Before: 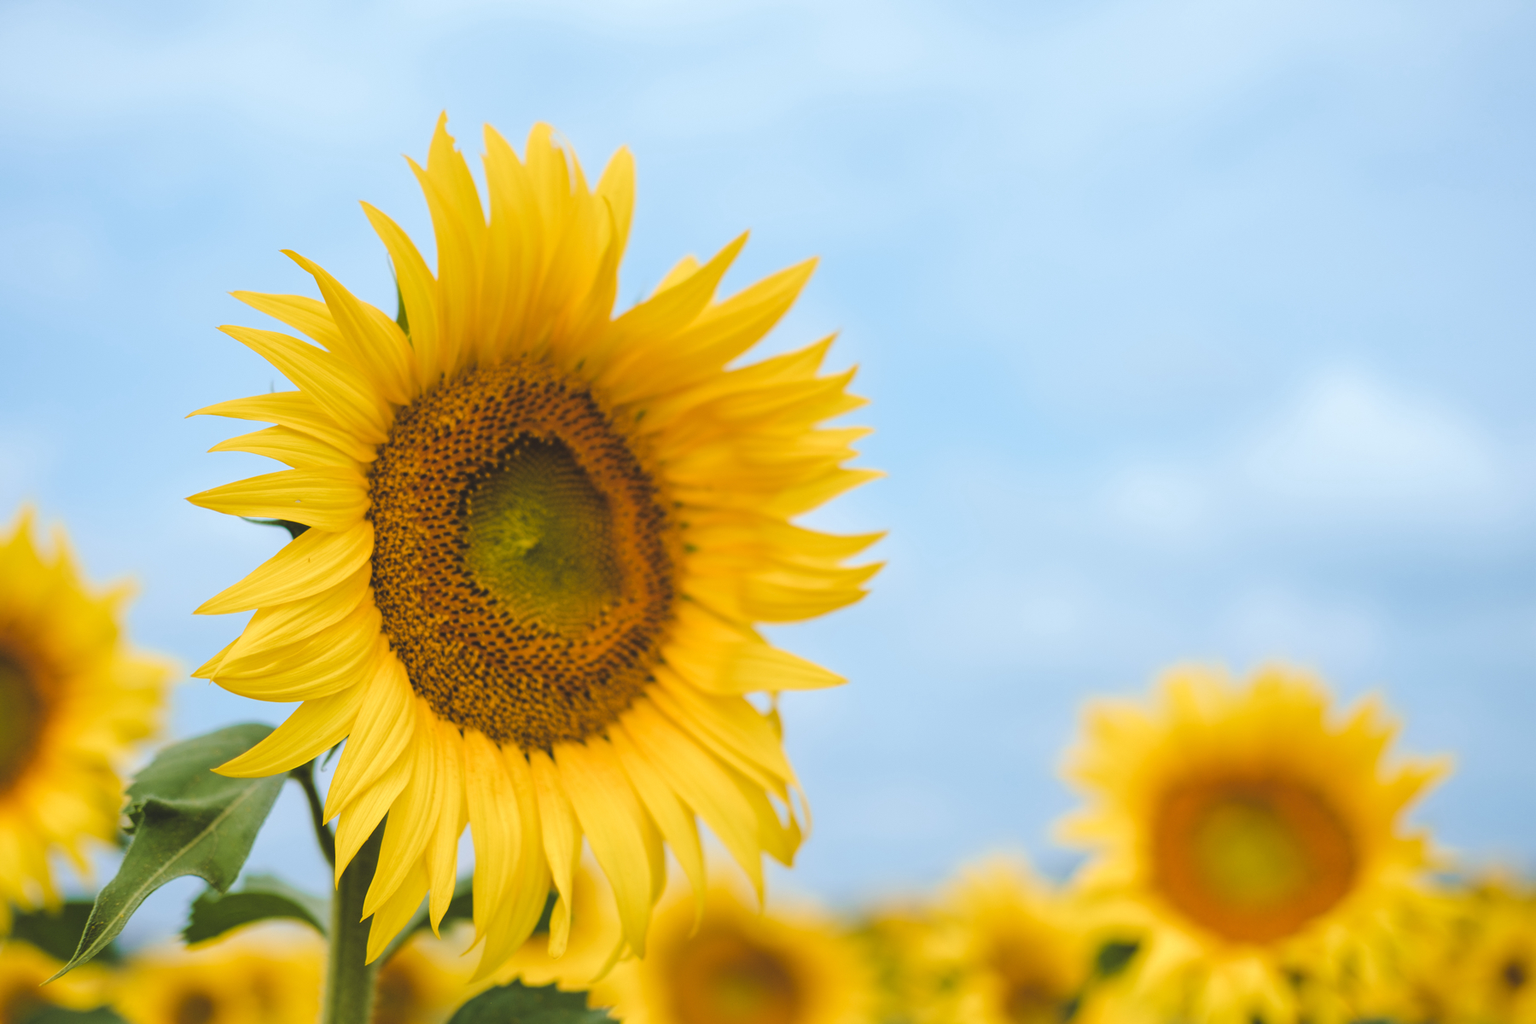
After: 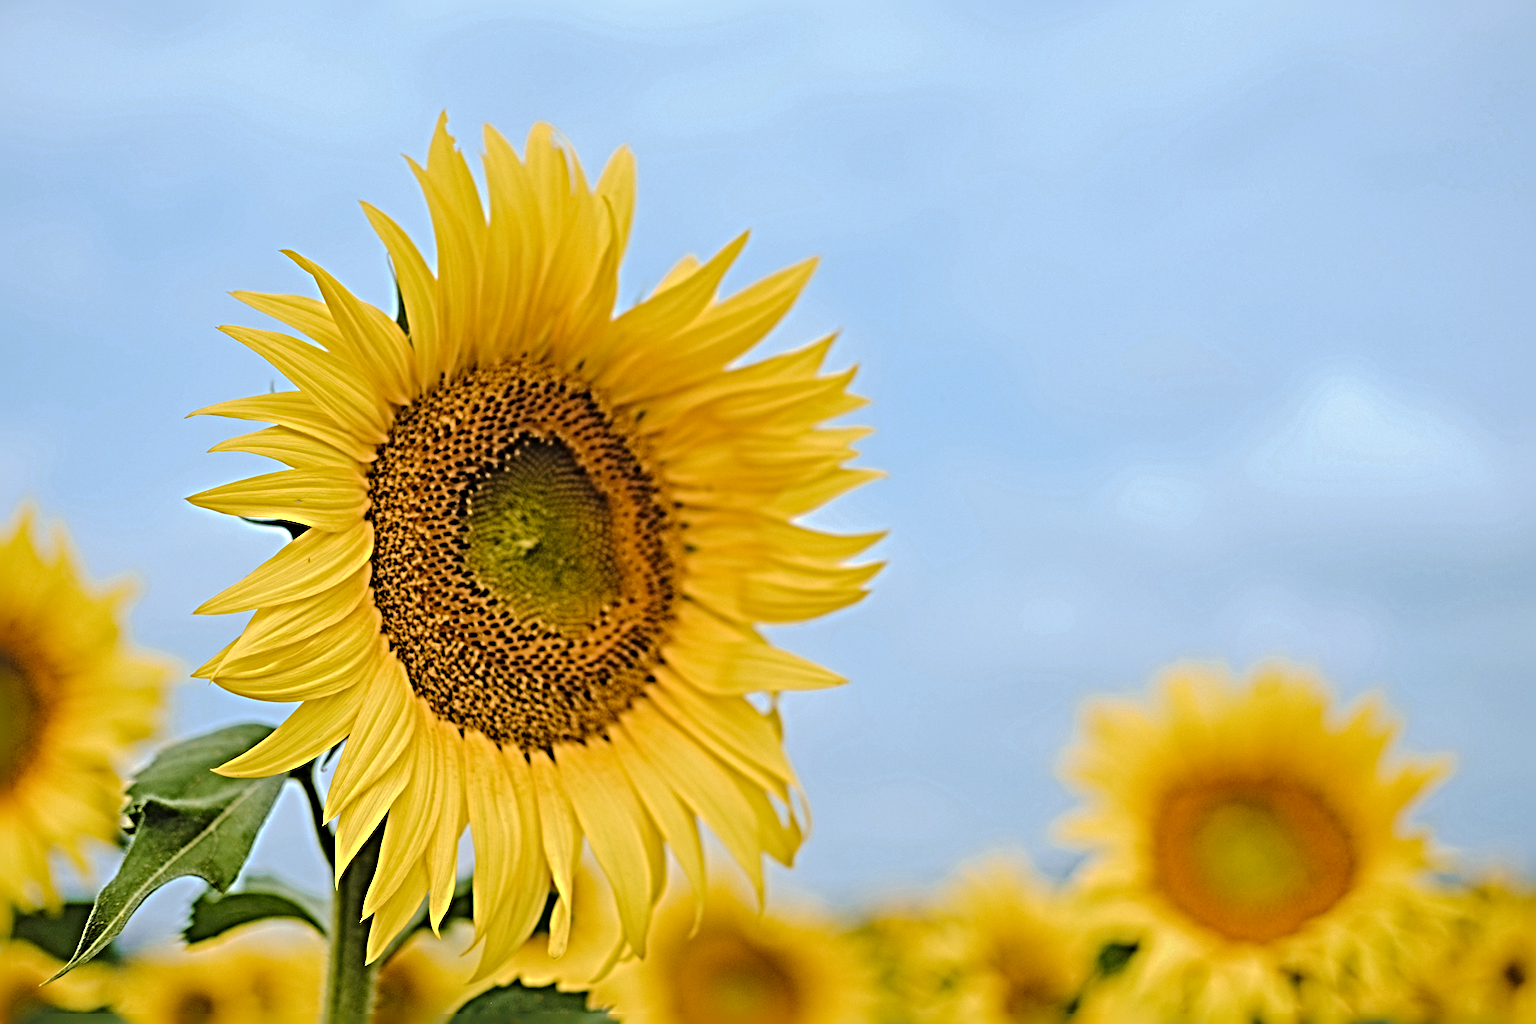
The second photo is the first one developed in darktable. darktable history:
shadows and highlights: shadows 4.1, highlights -17.6, soften with gaussian
sharpen: radius 6.3, amount 1.8, threshold 0
tone curve: curves: ch0 [(0, 0) (0.003, 0.002) (0.011, 0.006) (0.025, 0.013) (0.044, 0.019) (0.069, 0.032) (0.1, 0.056) (0.136, 0.095) (0.177, 0.144) (0.224, 0.193) (0.277, 0.26) (0.335, 0.331) (0.399, 0.405) (0.468, 0.479) (0.543, 0.552) (0.623, 0.624) (0.709, 0.699) (0.801, 0.772) (0.898, 0.856) (1, 1)], preserve colors none
